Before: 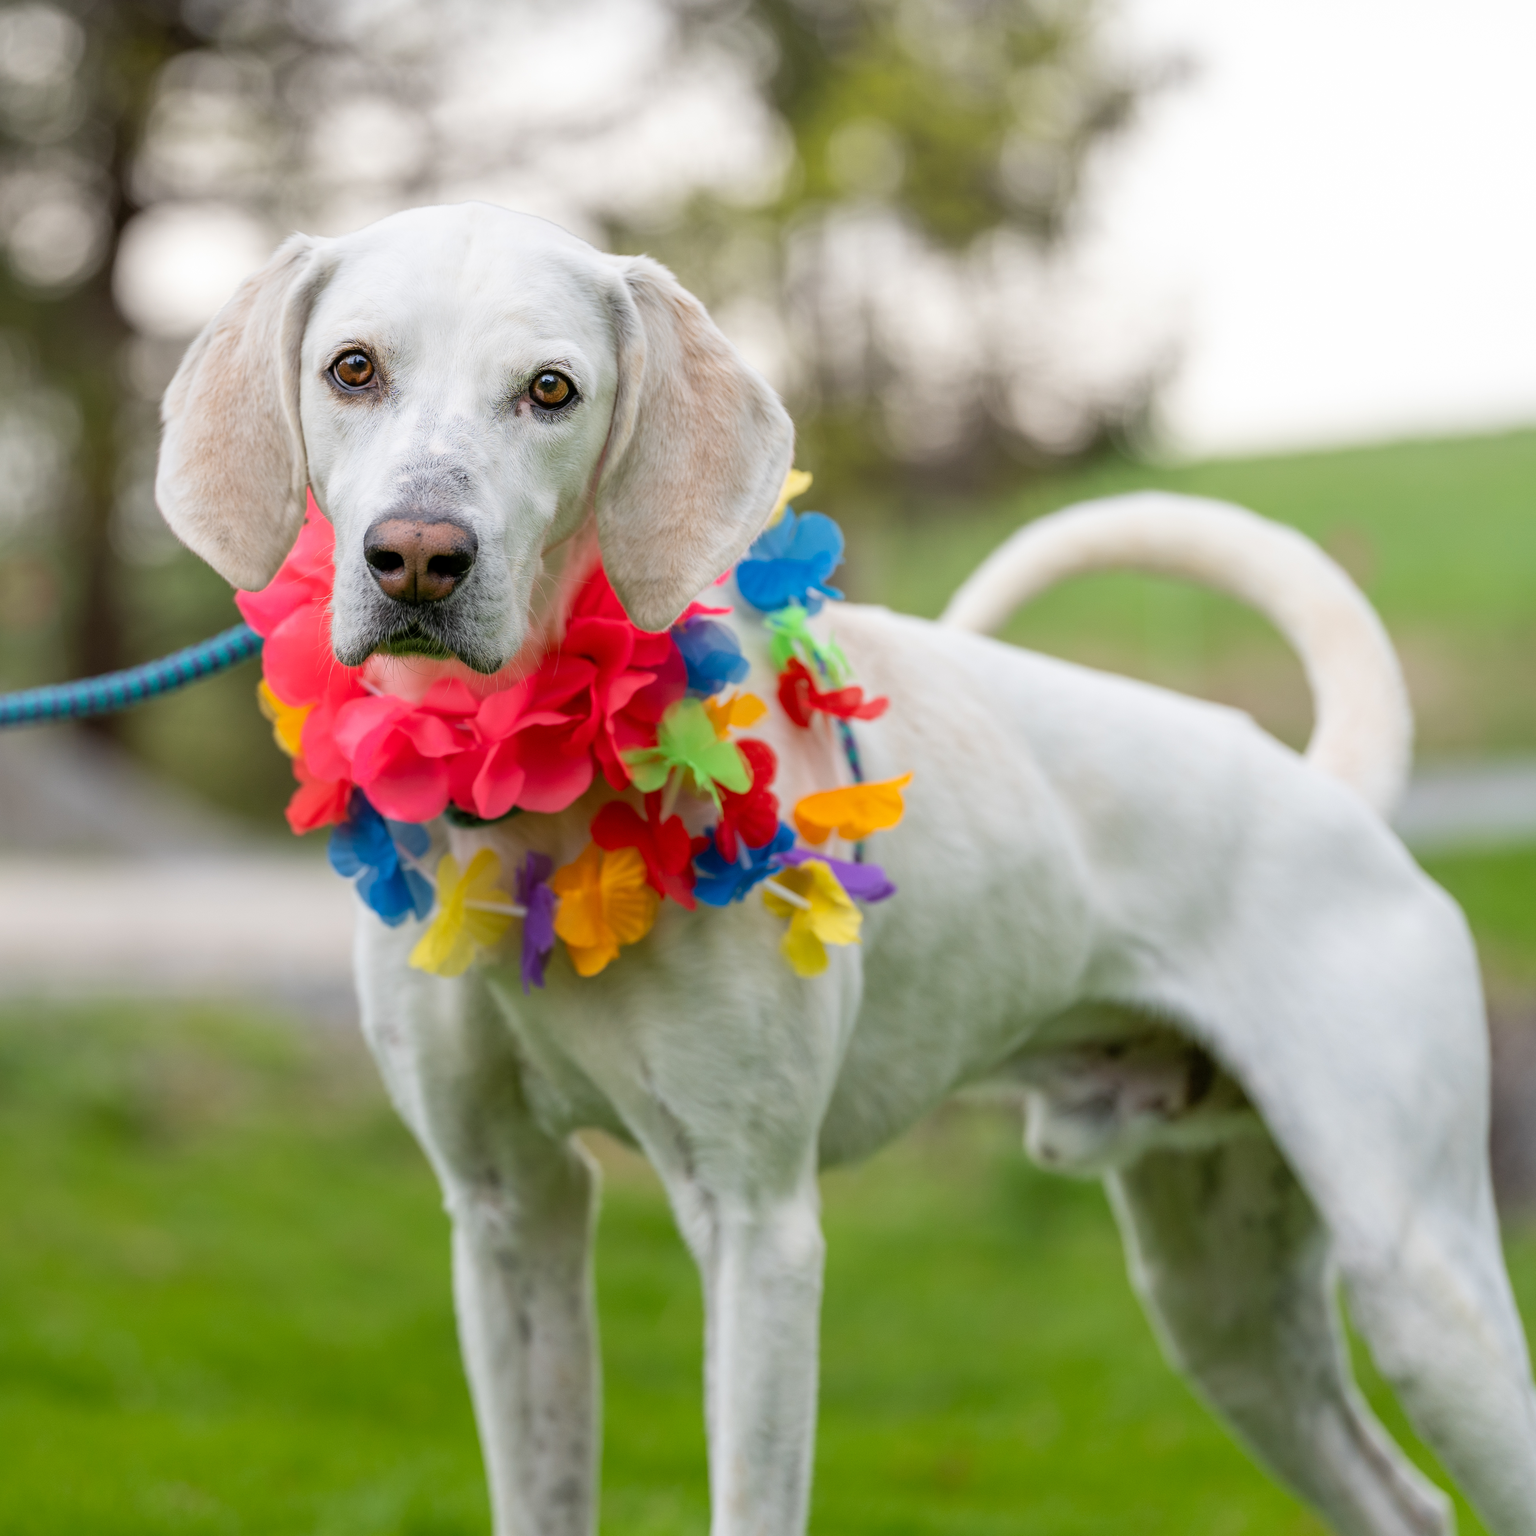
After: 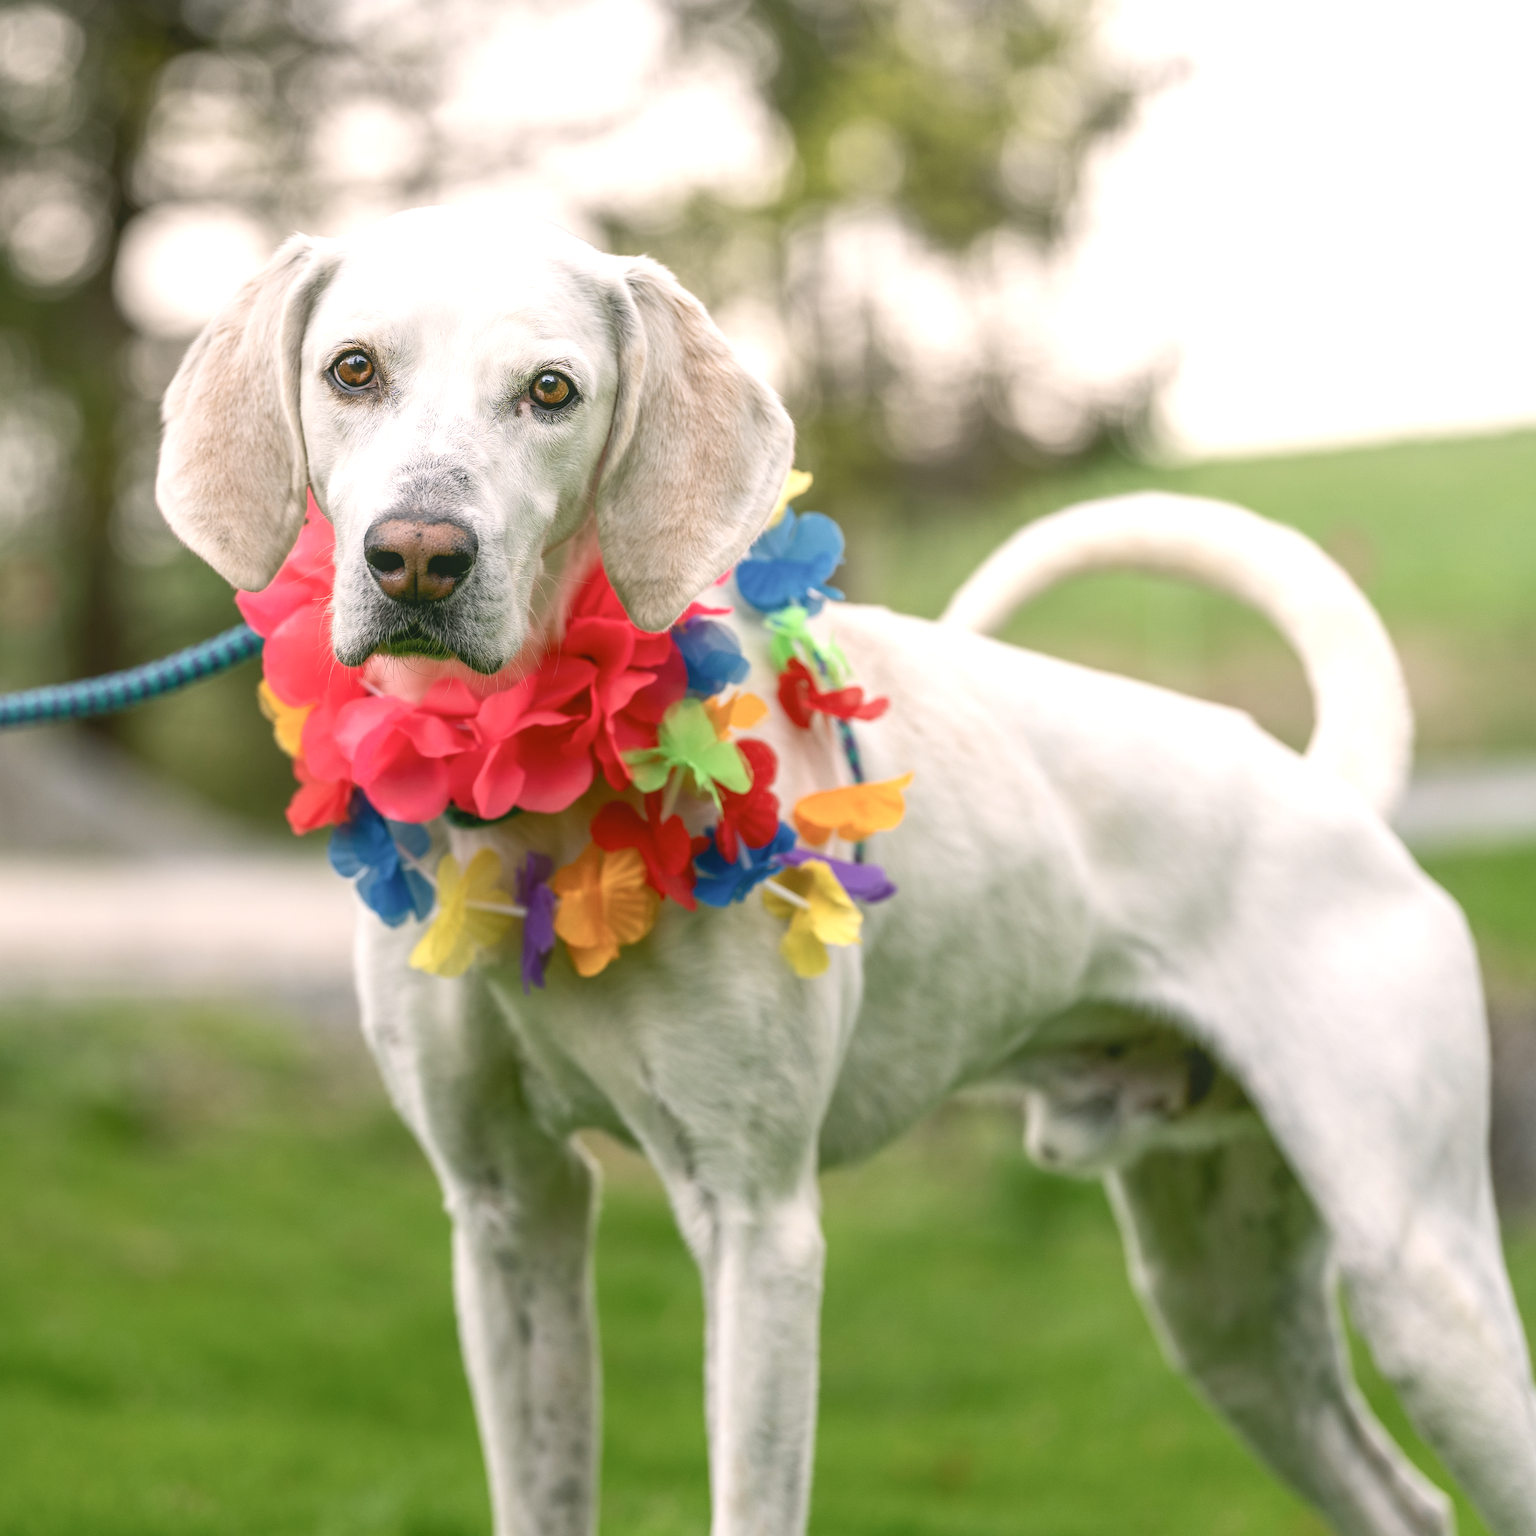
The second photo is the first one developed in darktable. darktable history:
color balance rgb: linear chroma grading › shadows -1.639%, linear chroma grading › highlights -13.864%, linear chroma grading › global chroma -9.949%, linear chroma grading › mid-tones -9.844%, perceptual saturation grading › global saturation -0.002%, perceptual saturation grading › highlights -19.841%, perceptual saturation grading › shadows 19.321%, perceptual brilliance grading › global brilliance 15.567%, perceptual brilliance grading › shadows -34.234%
contrast brightness saturation: saturation 0.132
local contrast: highlights 44%, shadows 4%, detail 101%
color correction: highlights a* 4.53, highlights b* 4.94, shadows a* -7.08, shadows b* 4.69
